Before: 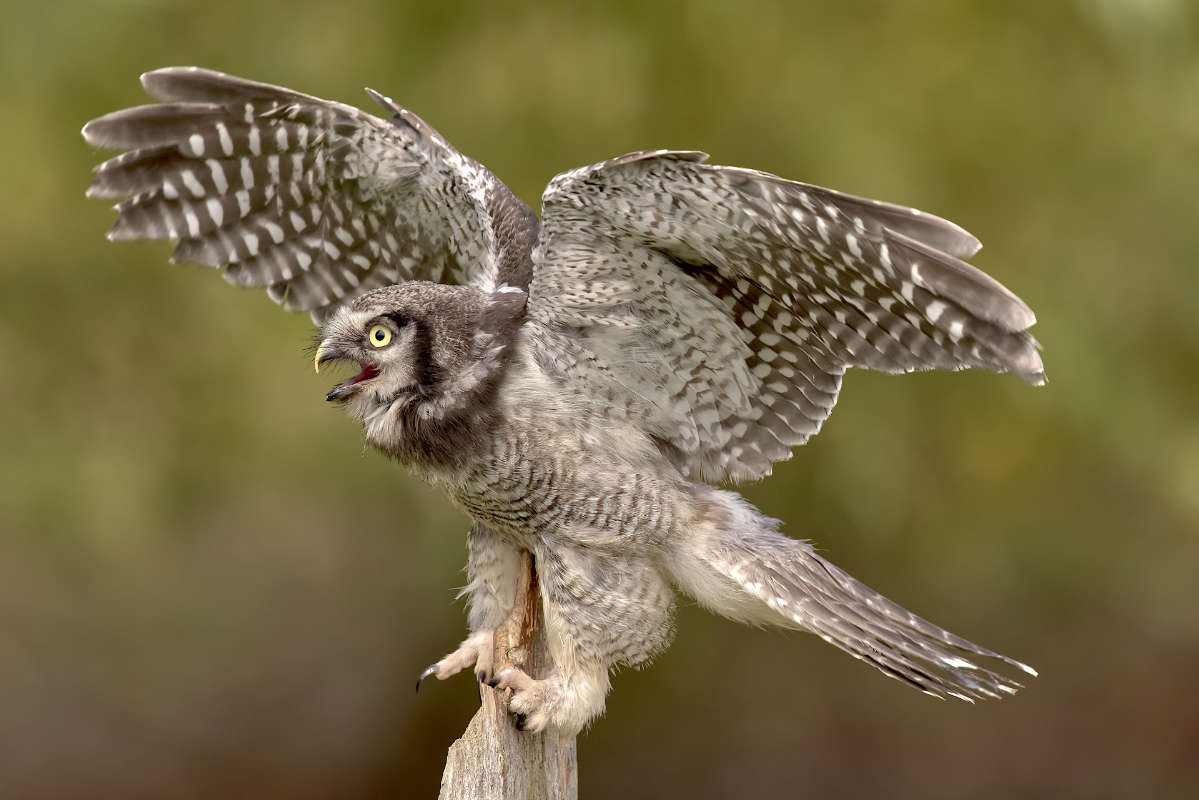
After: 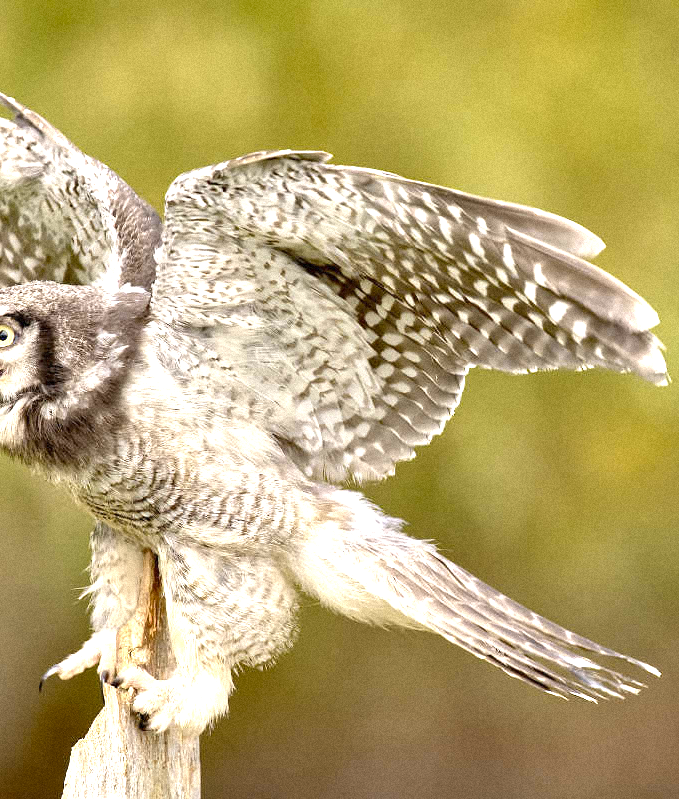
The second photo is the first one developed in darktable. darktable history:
crop: left 31.458%, top 0%, right 11.876%
grain: mid-tones bias 0%
exposure: black level correction 0, exposure 1.379 EV, compensate exposure bias true, compensate highlight preservation false
color contrast: green-magenta contrast 0.8, blue-yellow contrast 1.1, unbound 0
